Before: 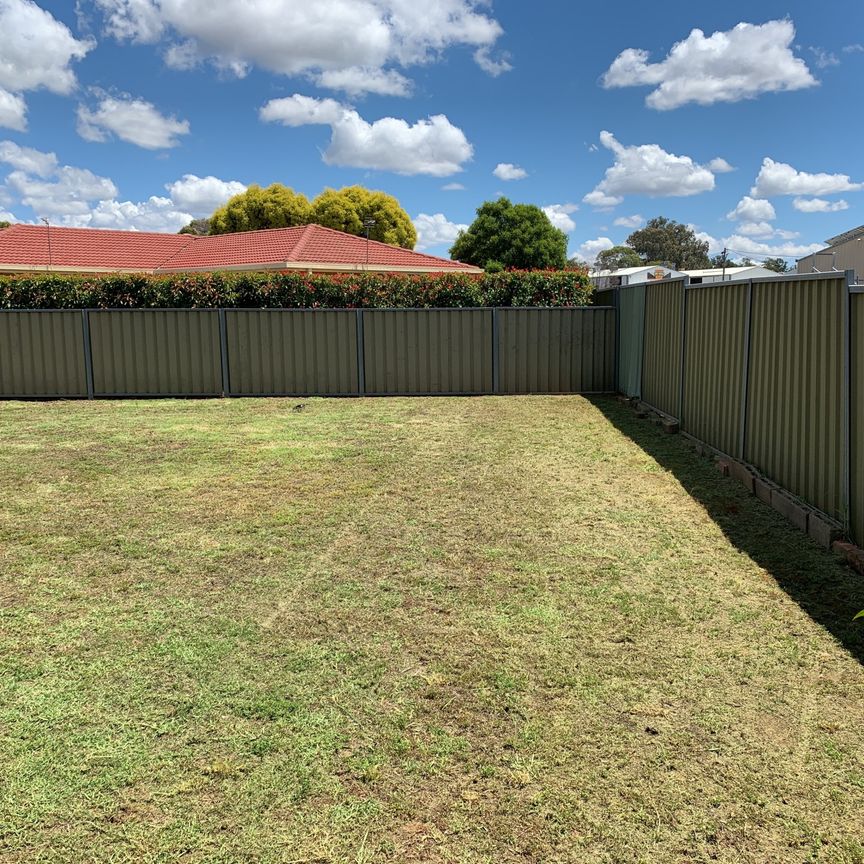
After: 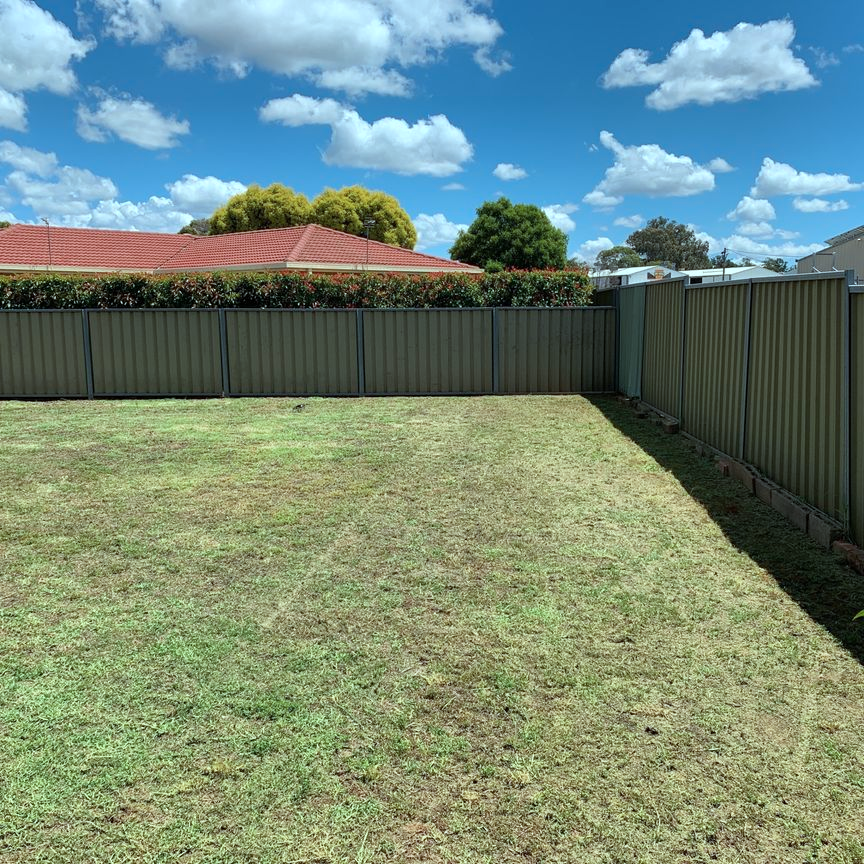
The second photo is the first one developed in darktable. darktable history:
color correction: highlights a* -10.28, highlights b* -10.12
